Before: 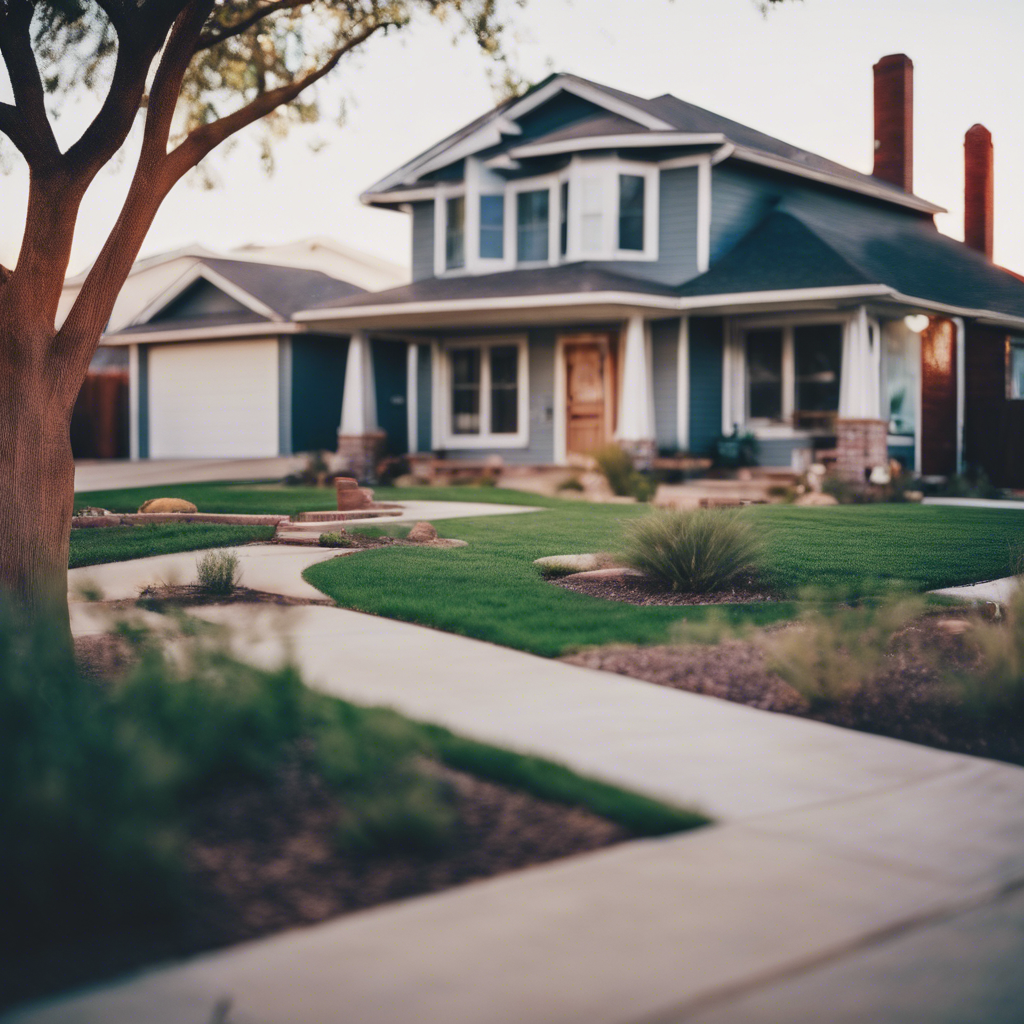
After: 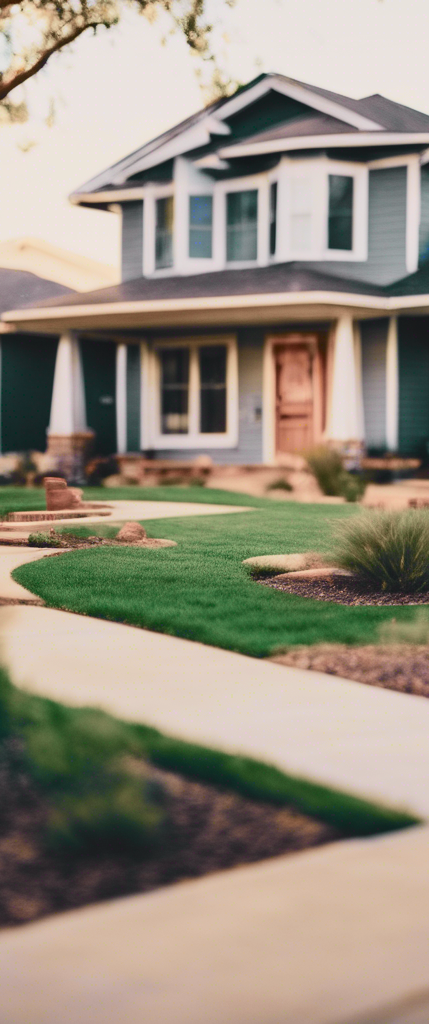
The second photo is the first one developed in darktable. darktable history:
crop: left 28.496%, right 29.561%
tone curve: curves: ch0 [(0, 0.006) (0.184, 0.172) (0.405, 0.46) (0.456, 0.528) (0.634, 0.728) (0.877, 0.89) (0.984, 0.935)]; ch1 [(0, 0) (0.443, 0.43) (0.492, 0.495) (0.566, 0.582) (0.595, 0.606) (0.608, 0.609) (0.65, 0.677) (1, 1)]; ch2 [(0, 0) (0.33, 0.301) (0.421, 0.443) (0.447, 0.489) (0.492, 0.495) (0.537, 0.583) (0.586, 0.591) (0.663, 0.686) (1, 1)], color space Lab, independent channels, preserve colors none
